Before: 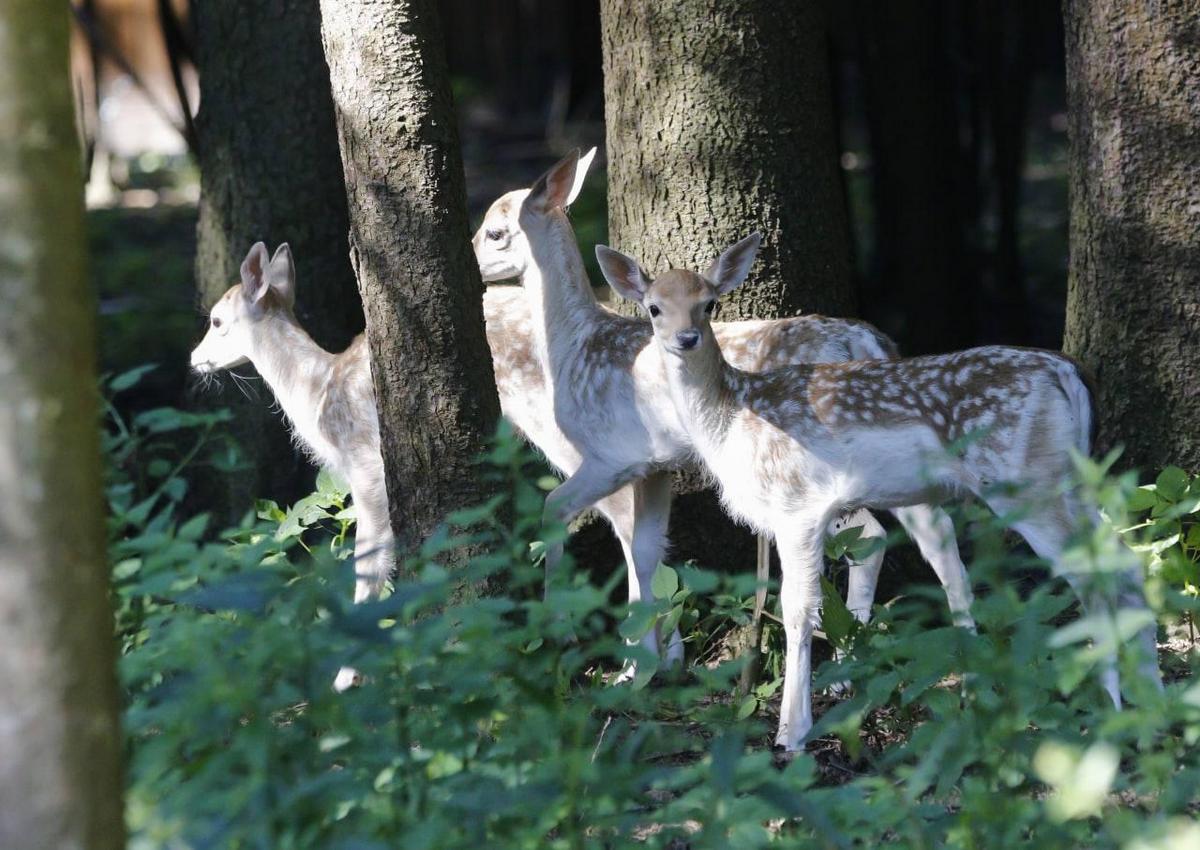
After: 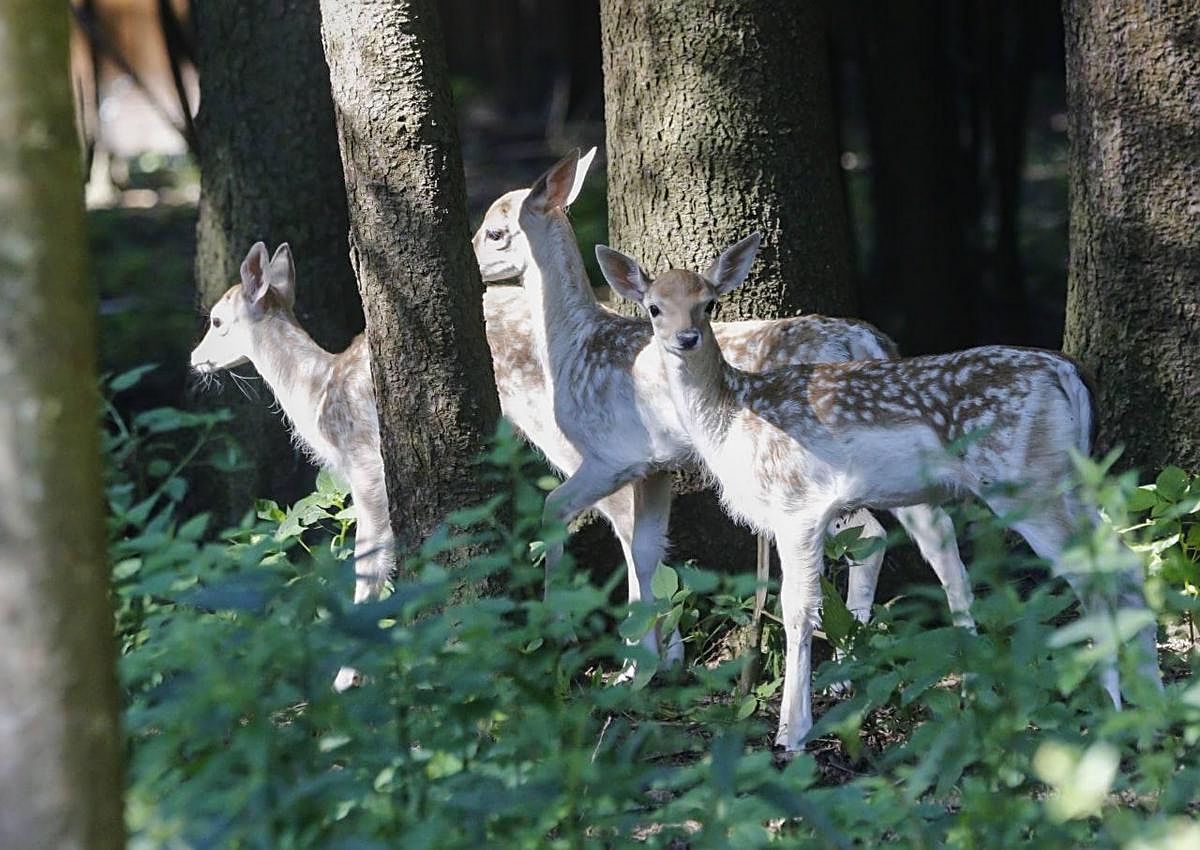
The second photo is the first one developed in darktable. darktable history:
contrast equalizer: octaves 7, y [[0.5 ×6], [0.5 ×6], [0.5, 0.5, 0.501, 0.545, 0.707, 0.863], [0 ×6], [0 ×6]], mix 0.751
sharpen: on, module defaults
local contrast: detail 110%
